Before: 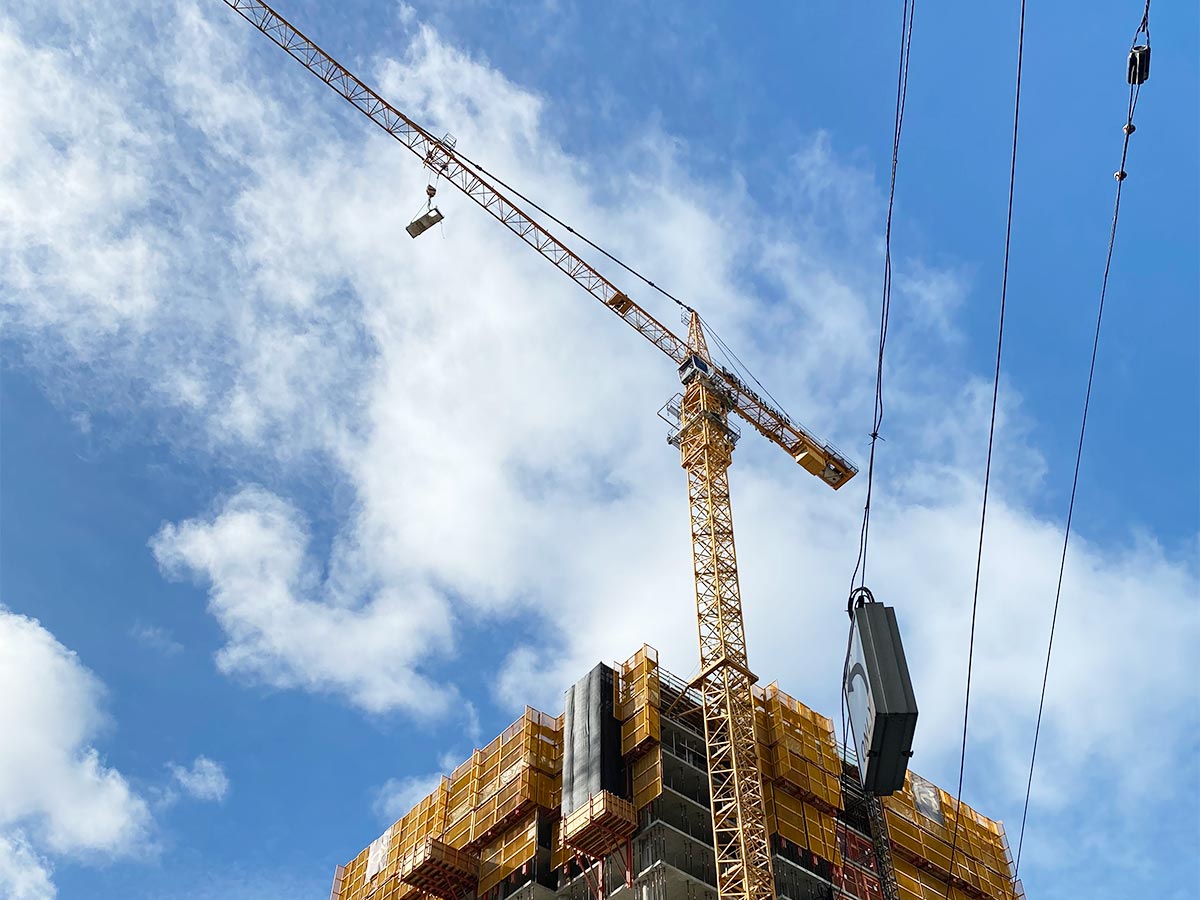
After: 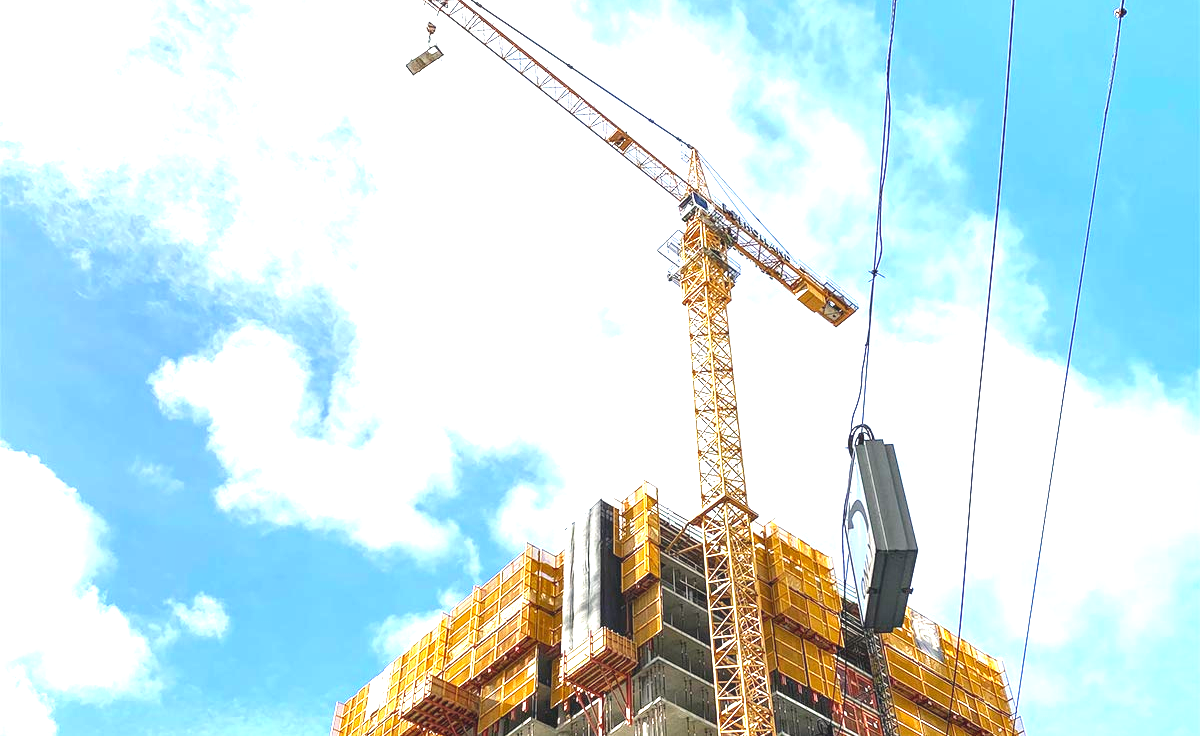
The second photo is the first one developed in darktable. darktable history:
exposure: black level correction 0, exposure 1.454 EV, compensate highlight preservation false
local contrast: detail 109%
color correction: highlights a* 0.649, highlights b* 2.88, saturation 1.1
crop and rotate: top 18.137%
